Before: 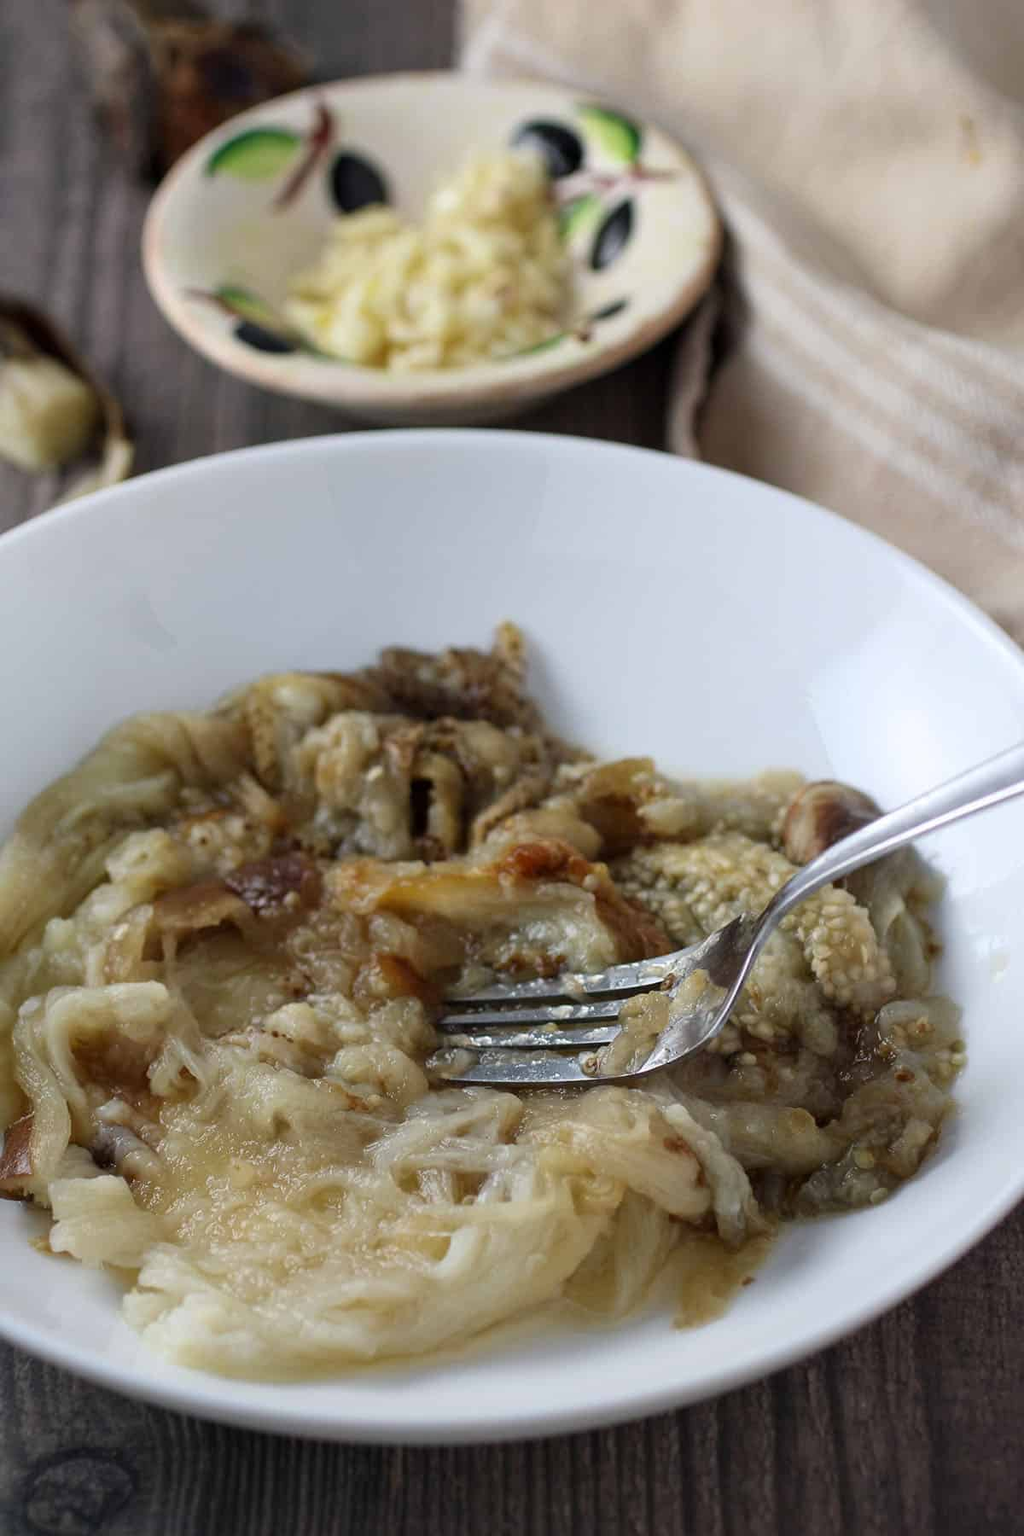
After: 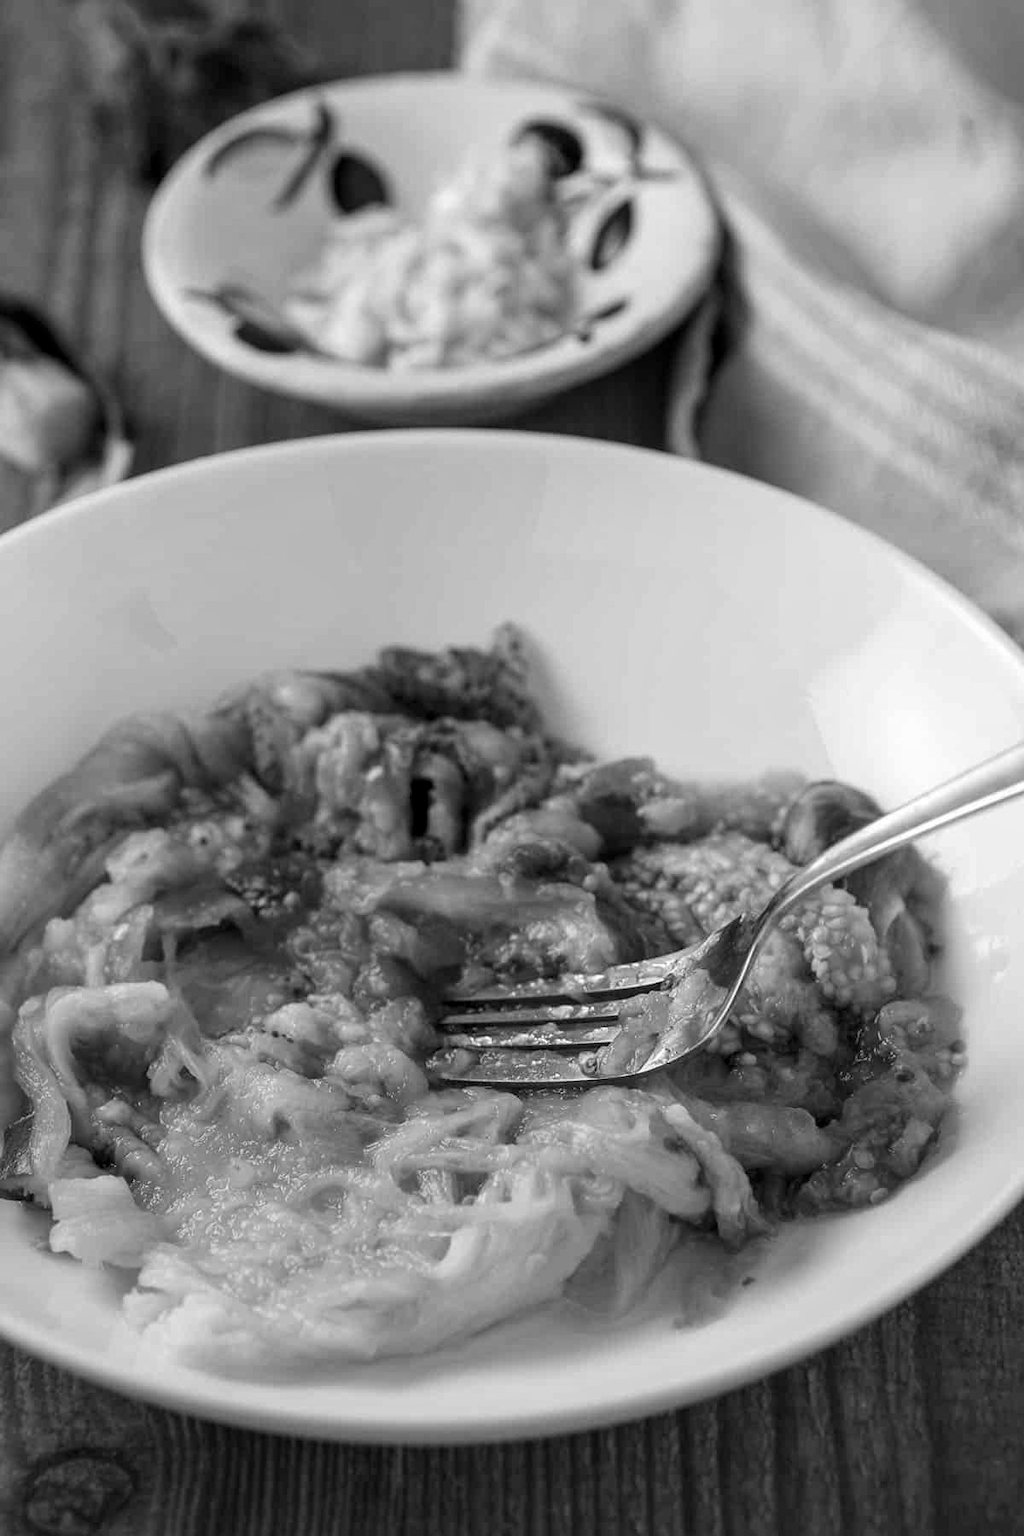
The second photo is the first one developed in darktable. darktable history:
monochrome: on, module defaults
local contrast: on, module defaults
velvia: on, module defaults
